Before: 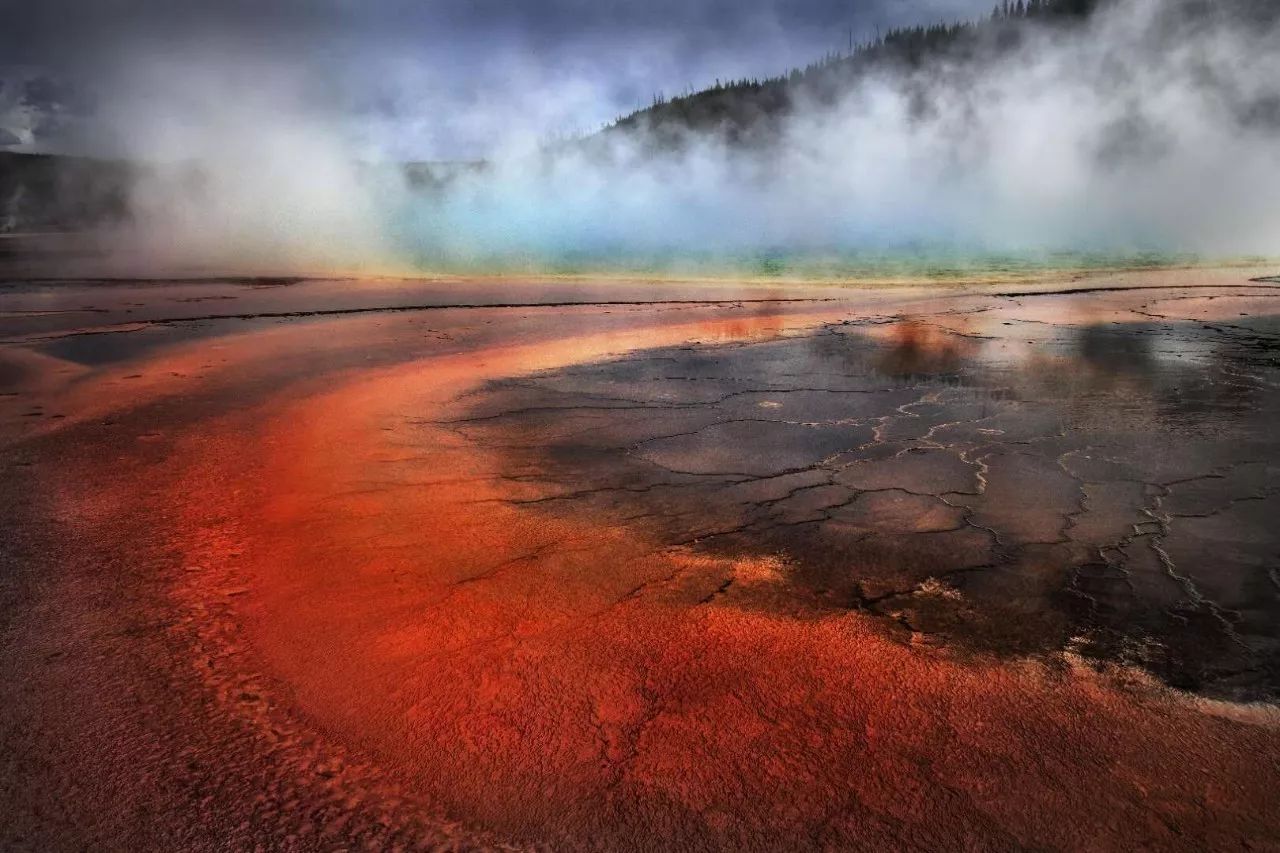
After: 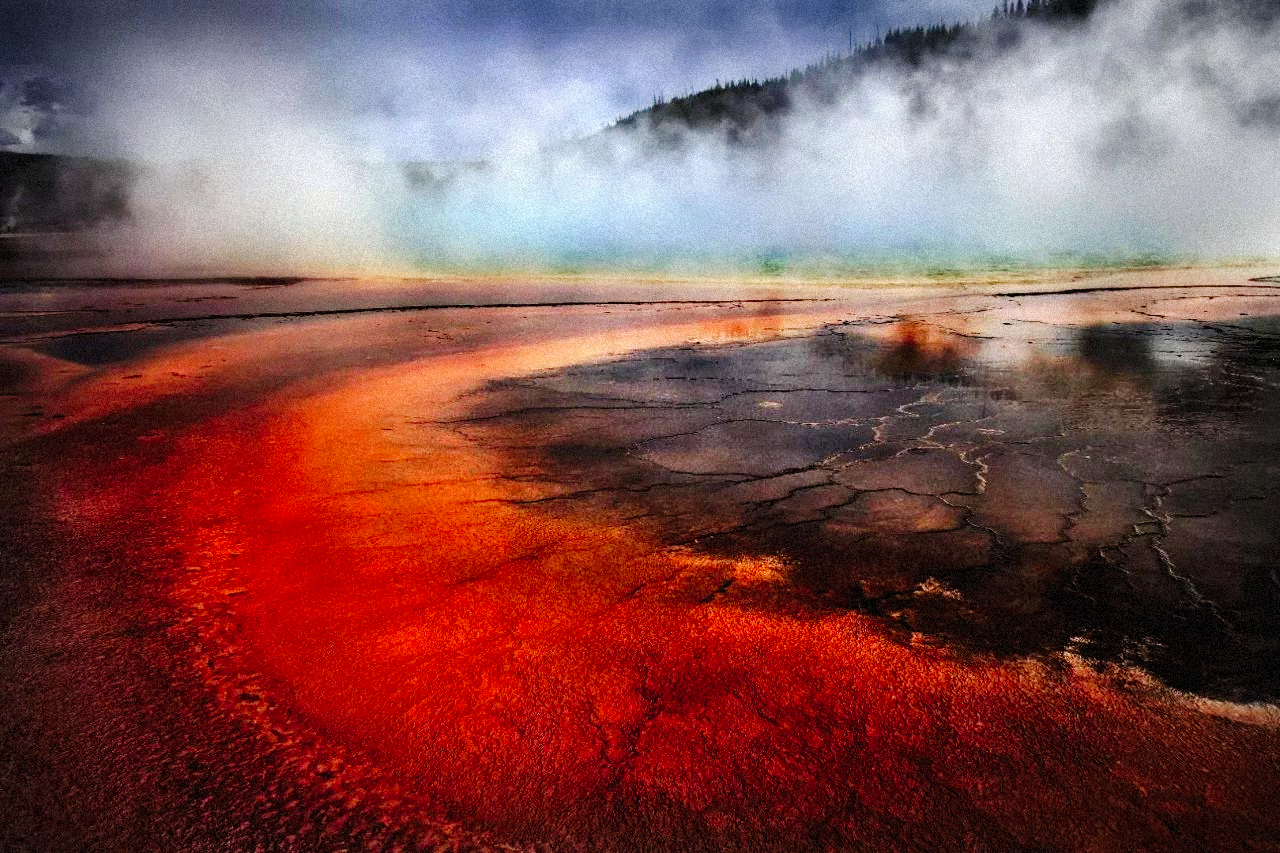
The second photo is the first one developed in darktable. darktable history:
tone curve: curves: ch0 [(0, 0) (0.003, 0.003) (0.011, 0.005) (0.025, 0.008) (0.044, 0.012) (0.069, 0.02) (0.1, 0.031) (0.136, 0.047) (0.177, 0.088) (0.224, 0.141) (0.277, 0.222) (0.335, 0.32) (0.399, 0.425) (0.468, 0.524) (0.543, 0.623) (0.623, 0.716) (0.709, 0.796) (0.801, 0.88) (0.898, 0.959) (1, 1)], preserve colors none
grain: strength 35%, mid-tones bias 0%
